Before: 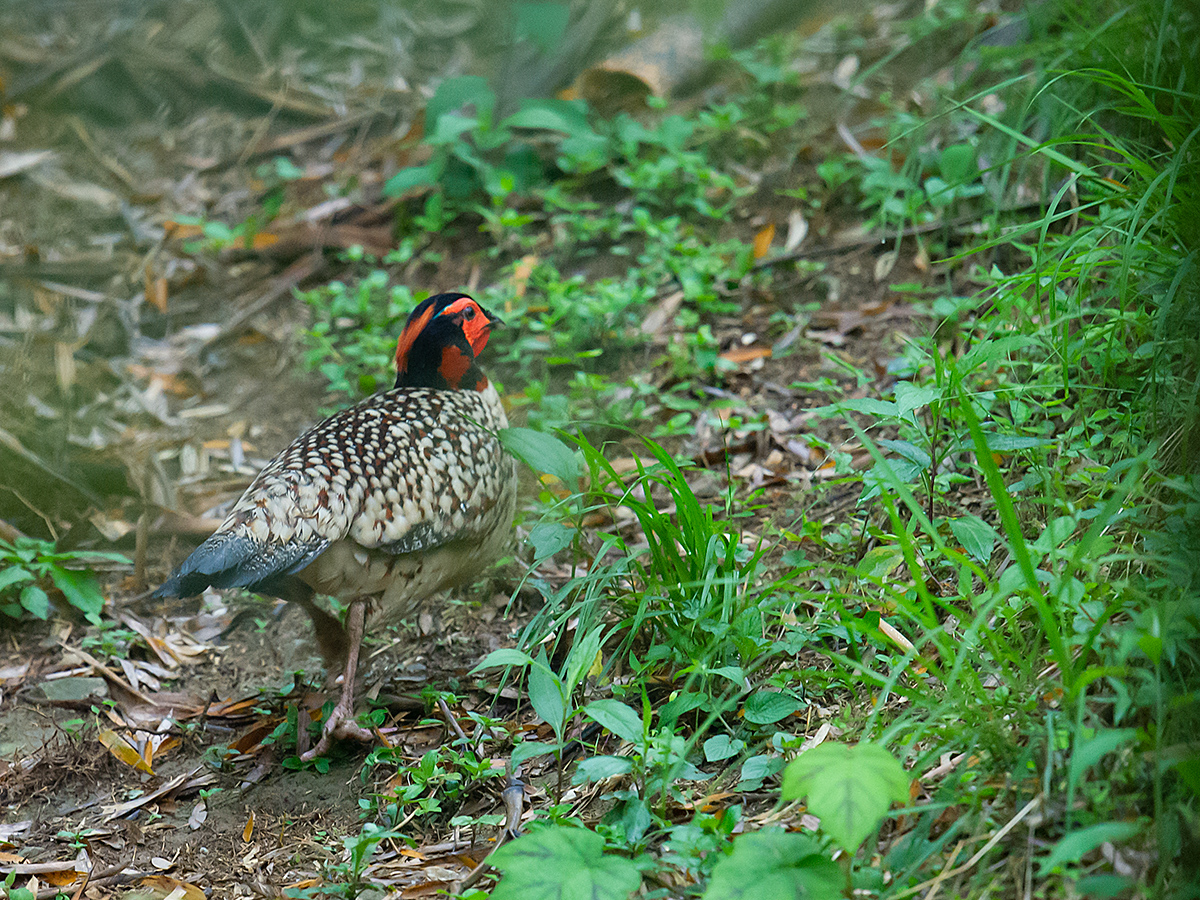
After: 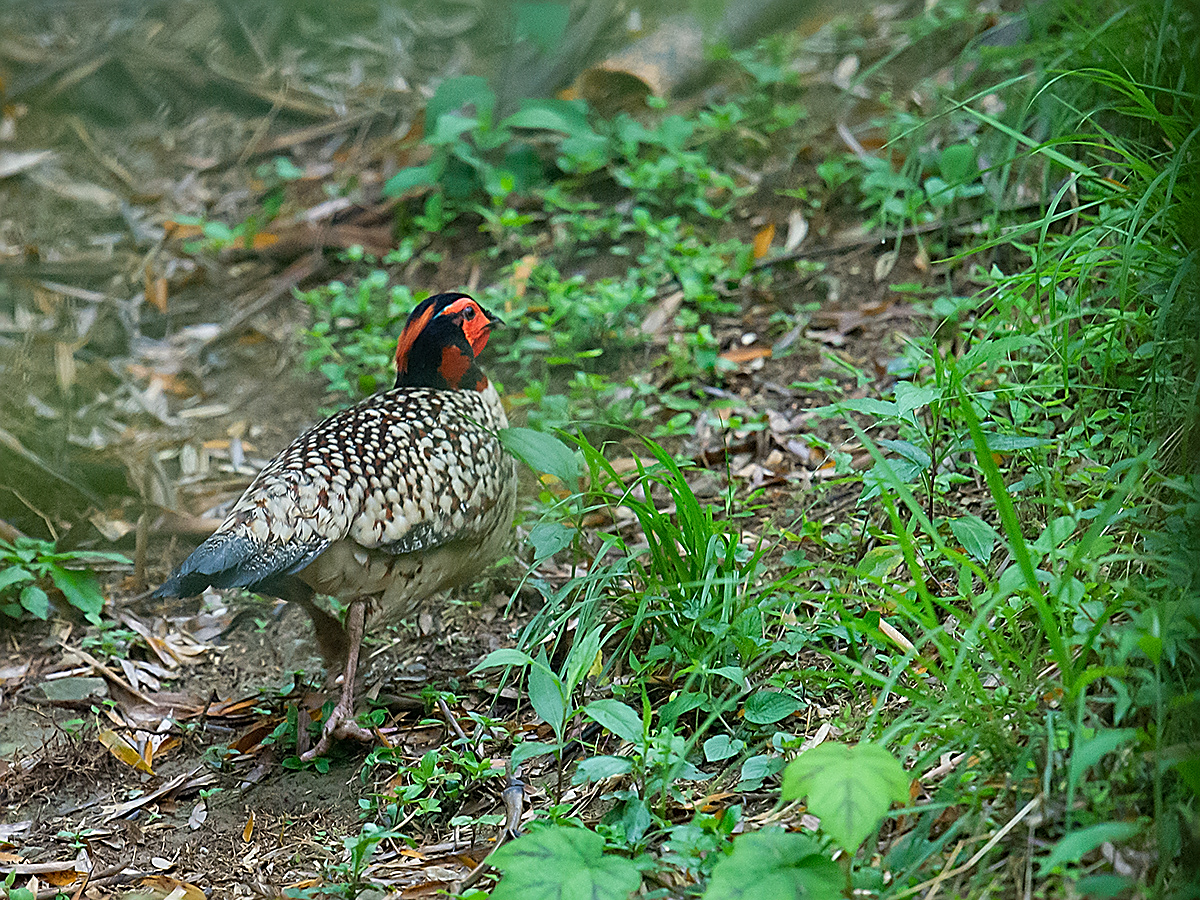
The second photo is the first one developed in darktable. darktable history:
sharpen: amount 0.749
